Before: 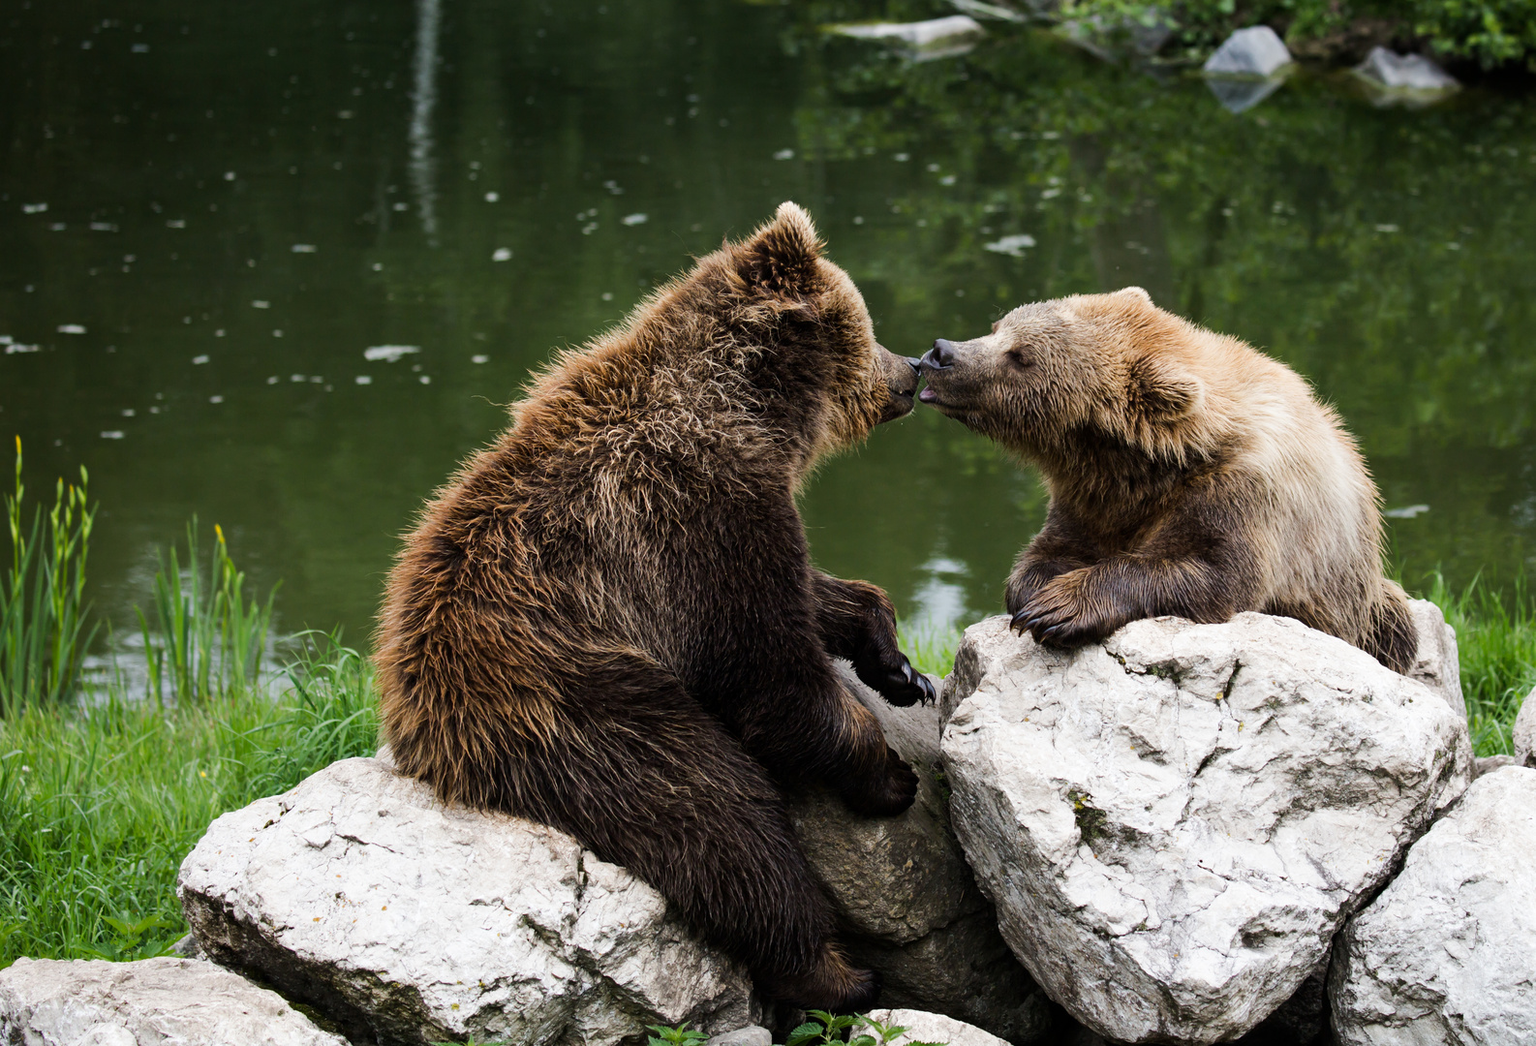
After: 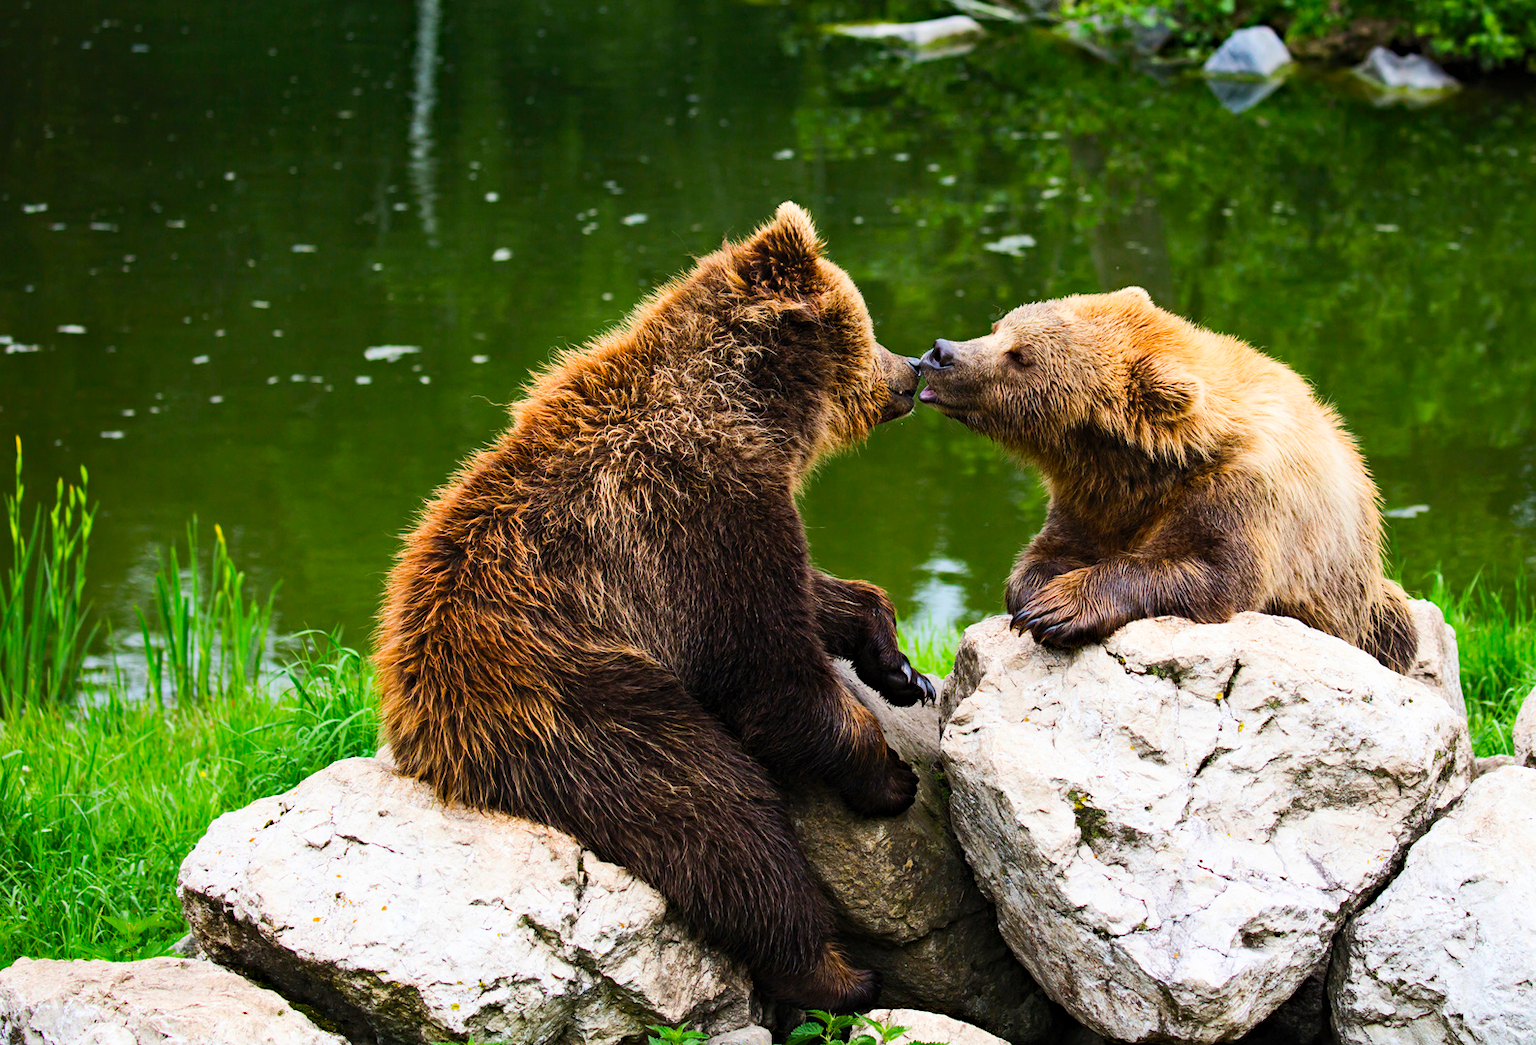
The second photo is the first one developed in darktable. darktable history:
haze removal: strength 0.298, distance 0.252, adaptive false
contrast brightness saturation: contrast 0.2, brightness 0.193, saturation 0.79
